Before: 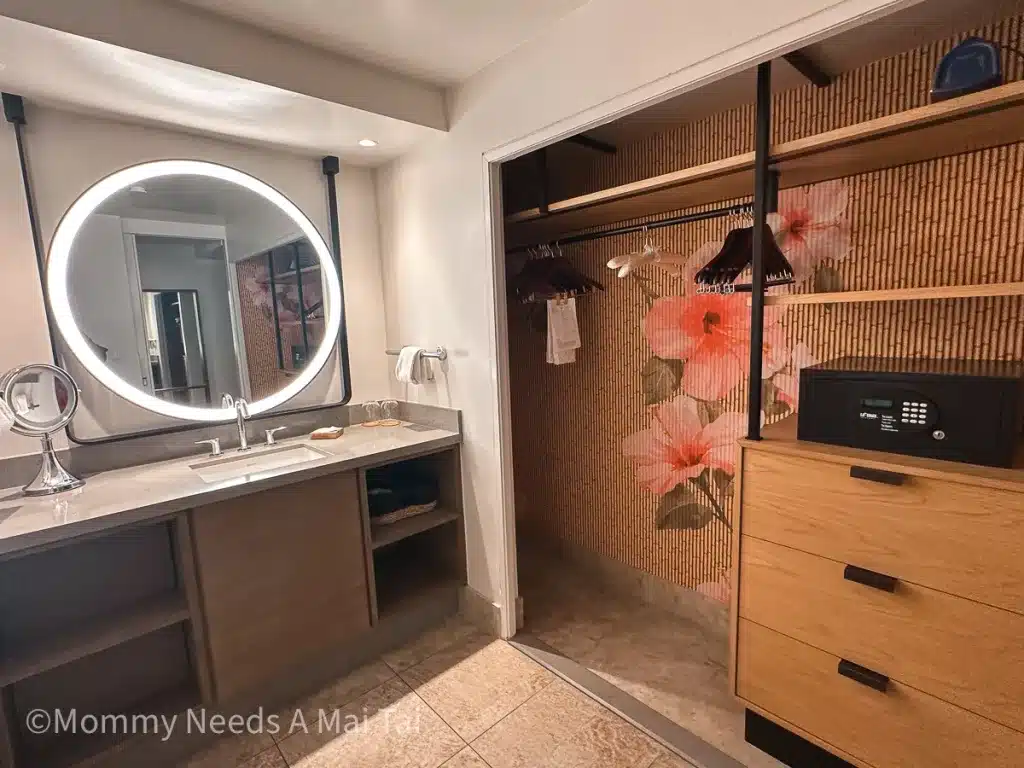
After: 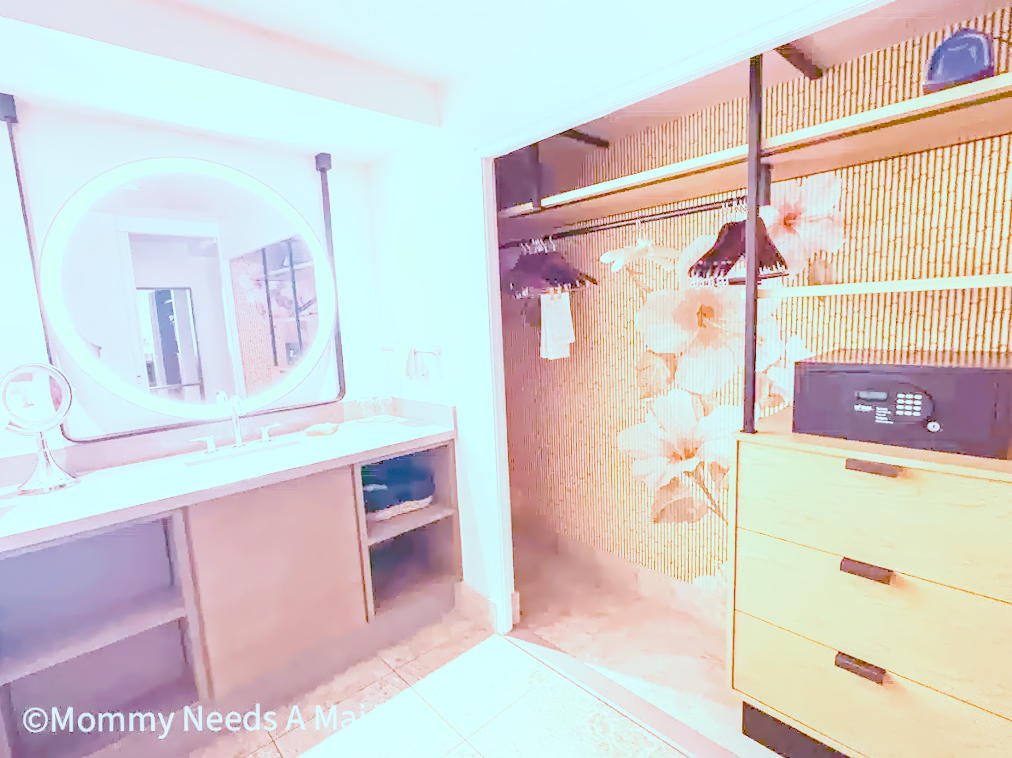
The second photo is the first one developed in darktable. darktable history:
rotate and perspective: rotation -0.45°, automatic cropping original format, crop left 0.008, crop right 0.992, crop top 0.012, crop bottom 0.988
local contrast: on, module defaults
color calibration: illuminant as shot in camera, x 0.358, y 0.373, temperature 4628.91 K
color balance: mode lift, gamma, gain (sRGB), lift [0.997, 0.979, 1.021, 1.011], gamma [1, 1.084, 0.916, 0.998], gain [1, 0.87, 1.13, 1.101], contrast 4.55%, contrast fulcrum 38.24%, output saturation 104.09%
denoise (profiled): preserve shadows 1.52, scattering 0.002, a [-1, 0, 0], compensate highlight preservation false
haze removal: compatibility mode true, adaptive false
hot pixels: on, module defaults
lens correction: scale 1, crop 1, focal 16, aperture 5.6, distance 1000, camera "Canon EOS RP", lens "Canon RF 16mm F2.8 STM"
shadows and highlights: shadows 0, highlights 40
white balance: red 2.229, blue 1.46
velvia: on, module defaults
exposure: black level correction 0, exposure 0.7 EV, compensate exposure bias true, compensate highlight preservation false
filmic rgb: black relative exposure -6.98 EV, white relative exposure 5.63 EV, hardness 2.86
highlight reconstruction: method reconstruct in LCh
tone equalizer "compress shadows/highlights (GF): soft": -8 EV 0.25 EV, -7 EV 0.417 EV, -6 EV 0.417 EV, -5 EV 0.25 EV, -3 EV -0.25 EV, -2 EV -0.417 EV, -1 EV -0.417 EV, +0 EV -0.25 EV, edges refinement/feathering 500, mask exposure compensation -1.57 EV, preserve details guided filter
color balance rgb "MKE Nite Life": shadows lift › luminance -7.7%, shadows lift › chroma 2.13%, shadows lift › hue 165.27°, power › luminance -7.77%, power › chroma 1.1%, power › hue 215.88°, highlights gain › luminance 15.15%, highlights gain › chroma 7%, highlights gain › hue 125.57°, global offset › luminance -0.33%, global offset › chroma 0.11%, global offset › hue 165.27°, perceptual saturation grading › global saturation 24.42%, perceptual saturation grading › highlights -24.42%, perceptual saturation grading › mid-tones 24.42%, perceptual saturation grading › shadows 40%, perceptual brilliance grading › global brilliance -5%, perceptual brilliance grading › highlights 24.42%, perceptual brilliance grading › mid-tones 7%, perceptual brilliance grading › shadows -5%
